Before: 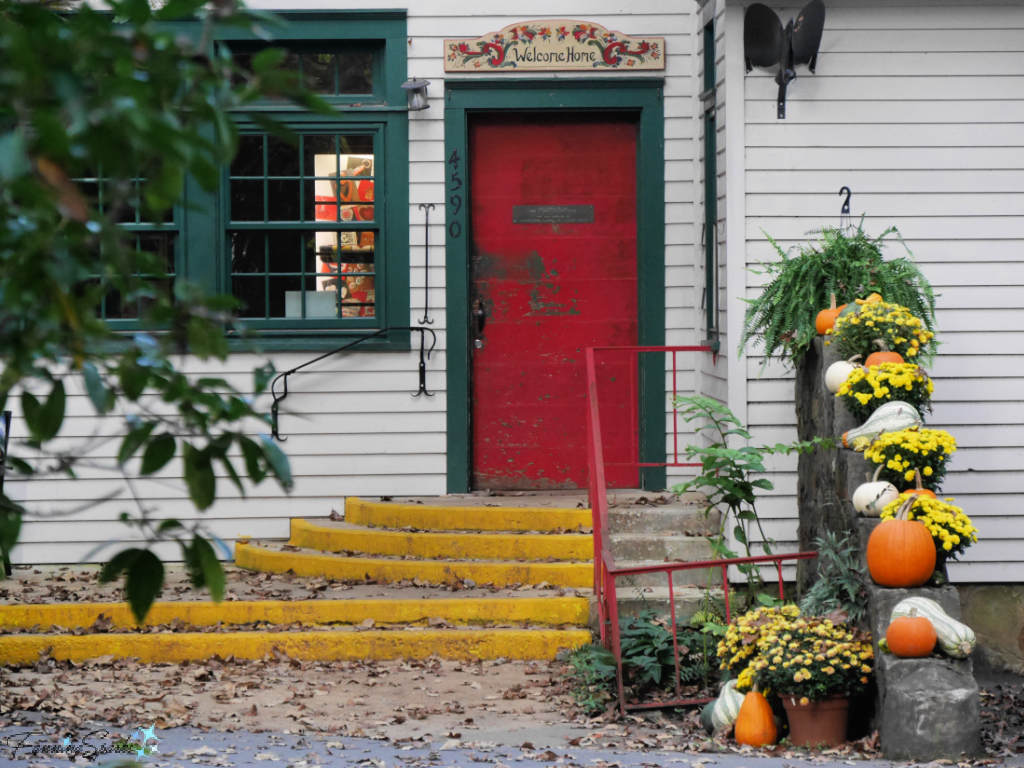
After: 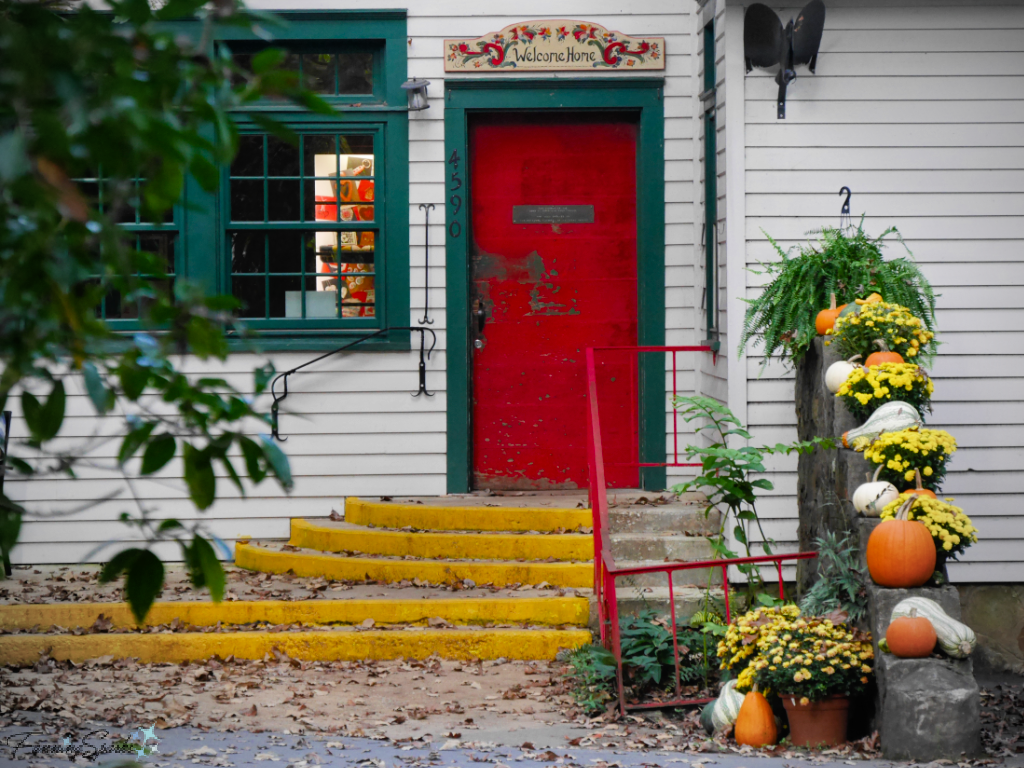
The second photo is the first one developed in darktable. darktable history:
vignetting: fall-off start 74.49%, fall-off radius 65.9%, brightness -0.628, saturation -0.68
color balance rgb: perceptual saturation grading › global saturation 20%, perceptual saturation grading › highlights -25%, perceptual saturation grading › shadows 50%
